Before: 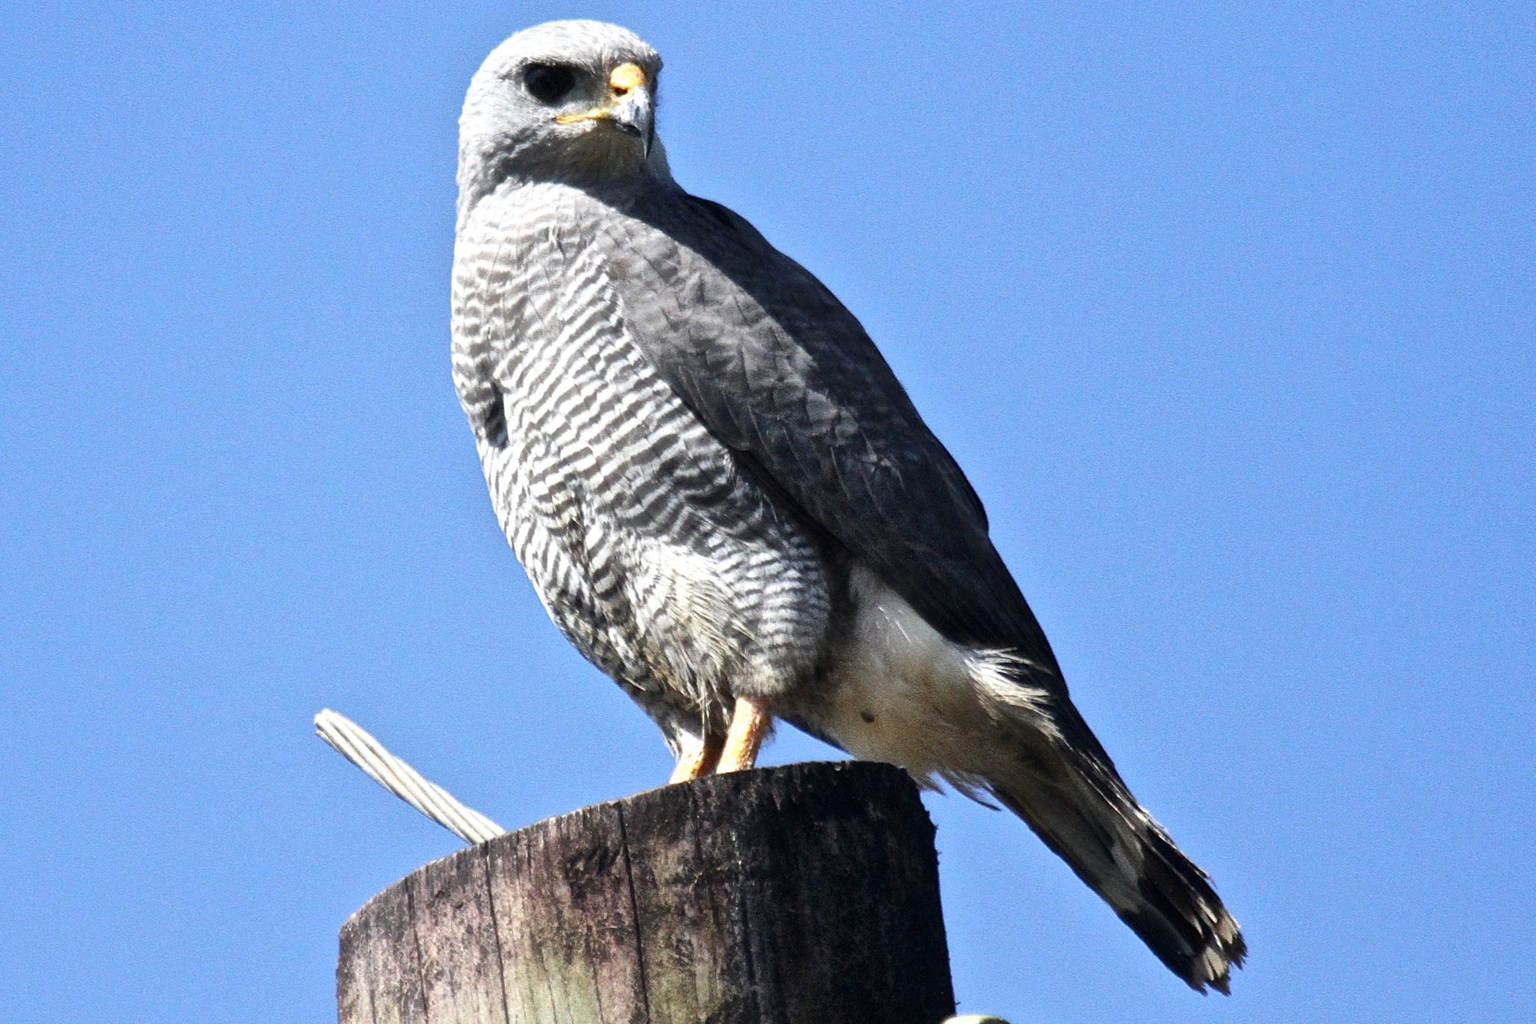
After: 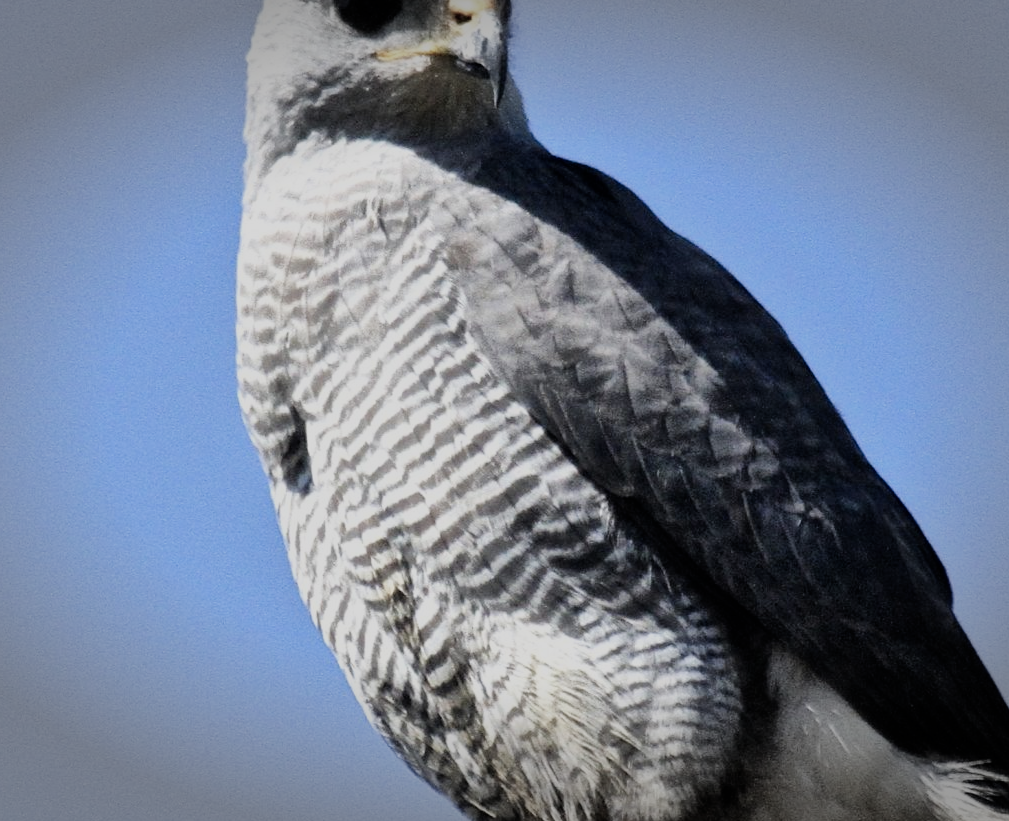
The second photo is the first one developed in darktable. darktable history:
white balance: red 1, blue 1
vignetting: fall-off start 79.43%, saturation -0.649, width/height ratio 1.327, unbound false
crop: left 17.835%, top 7.675%, right 32.881%, bottom 32.213%
filmic rgb: black relative exposure -7.65 EV, white relative exposure 4.56 EV, hardness 3.61, contrast 1.05
color contrast: green-magenta contrast 0.8, blue-yellow contrast 1.1, unbound 0
